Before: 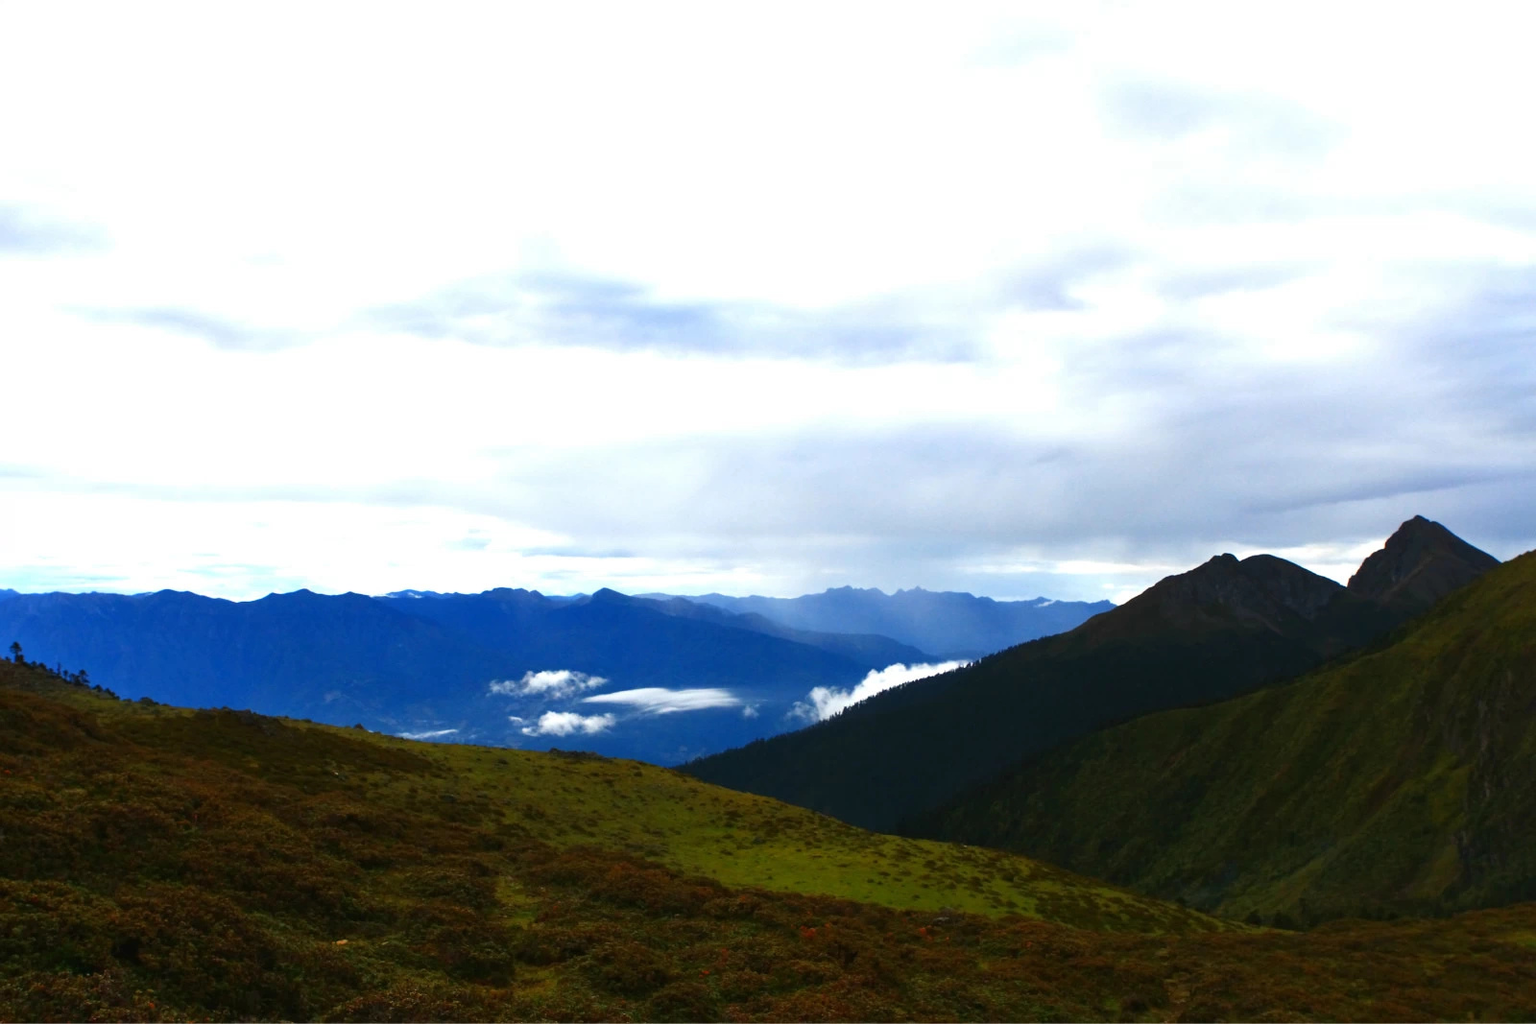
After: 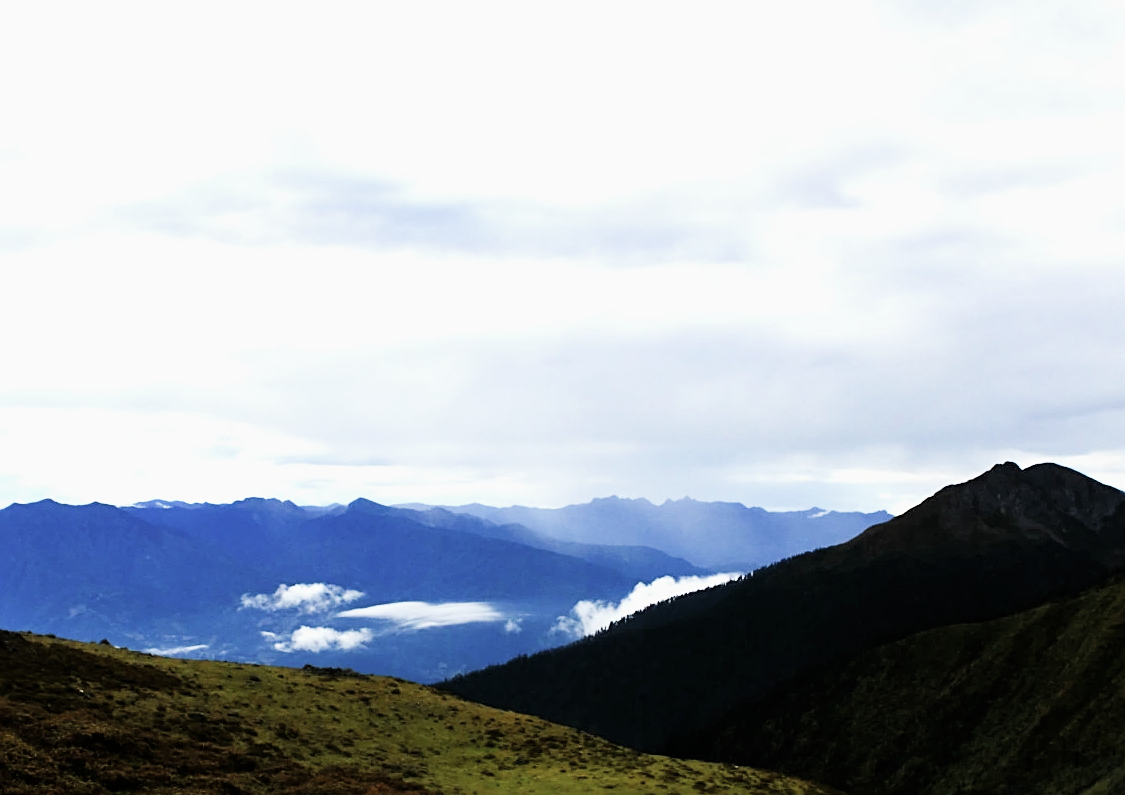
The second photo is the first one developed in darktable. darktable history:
crop and rotate: left 16.817%, top 10.871%, right 12.829%, bottom 14.602%
filmic rgb: black relative exposure -5.13 EV, white relative exposure 4 EV, hardness 2.88, contrast 1.301, highlights saturation mix -11.13%
exposure: exposure 0.912 EV, compensate exposure bias true, compensate highlight preservation false
color correction: highlights b* -0.045, saturation 0.795
sharpen: on, module defaults
